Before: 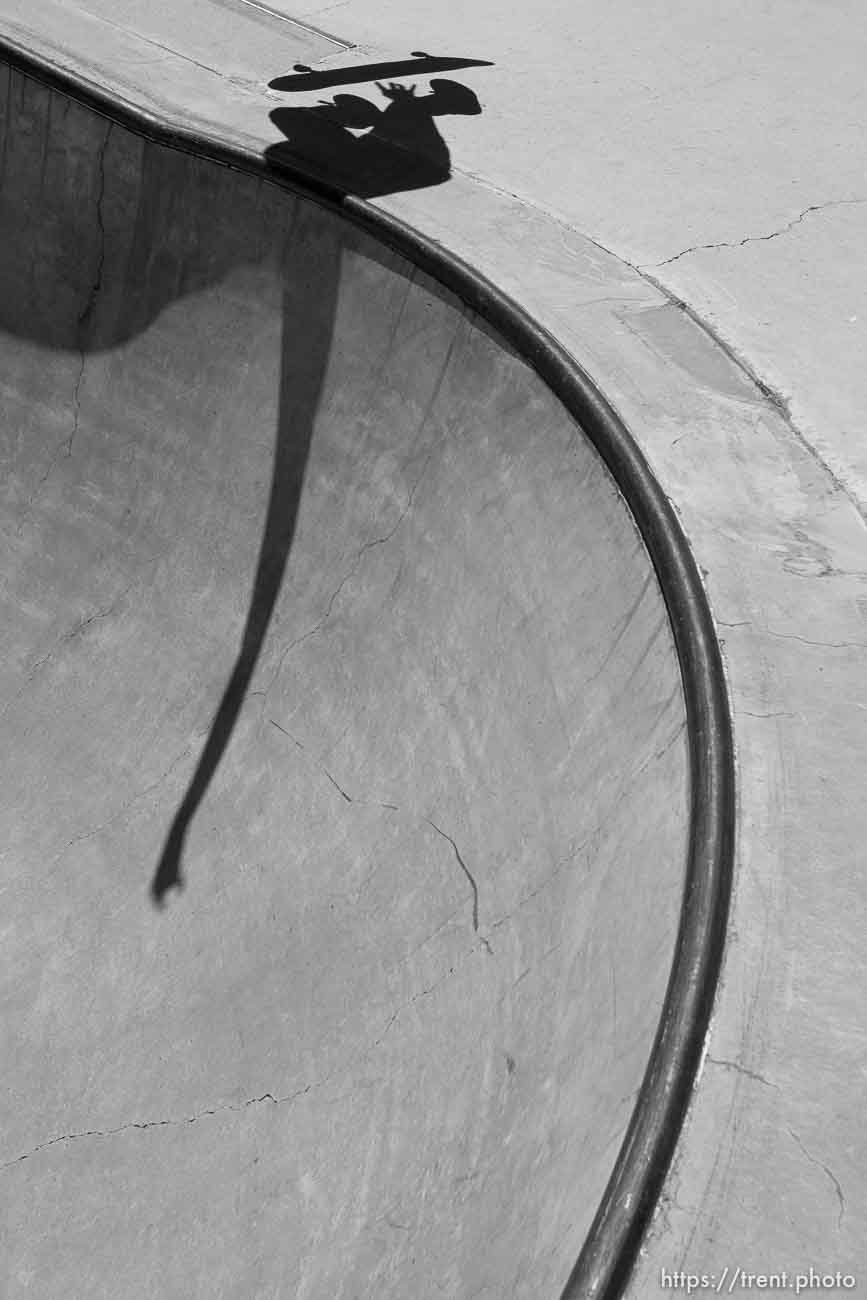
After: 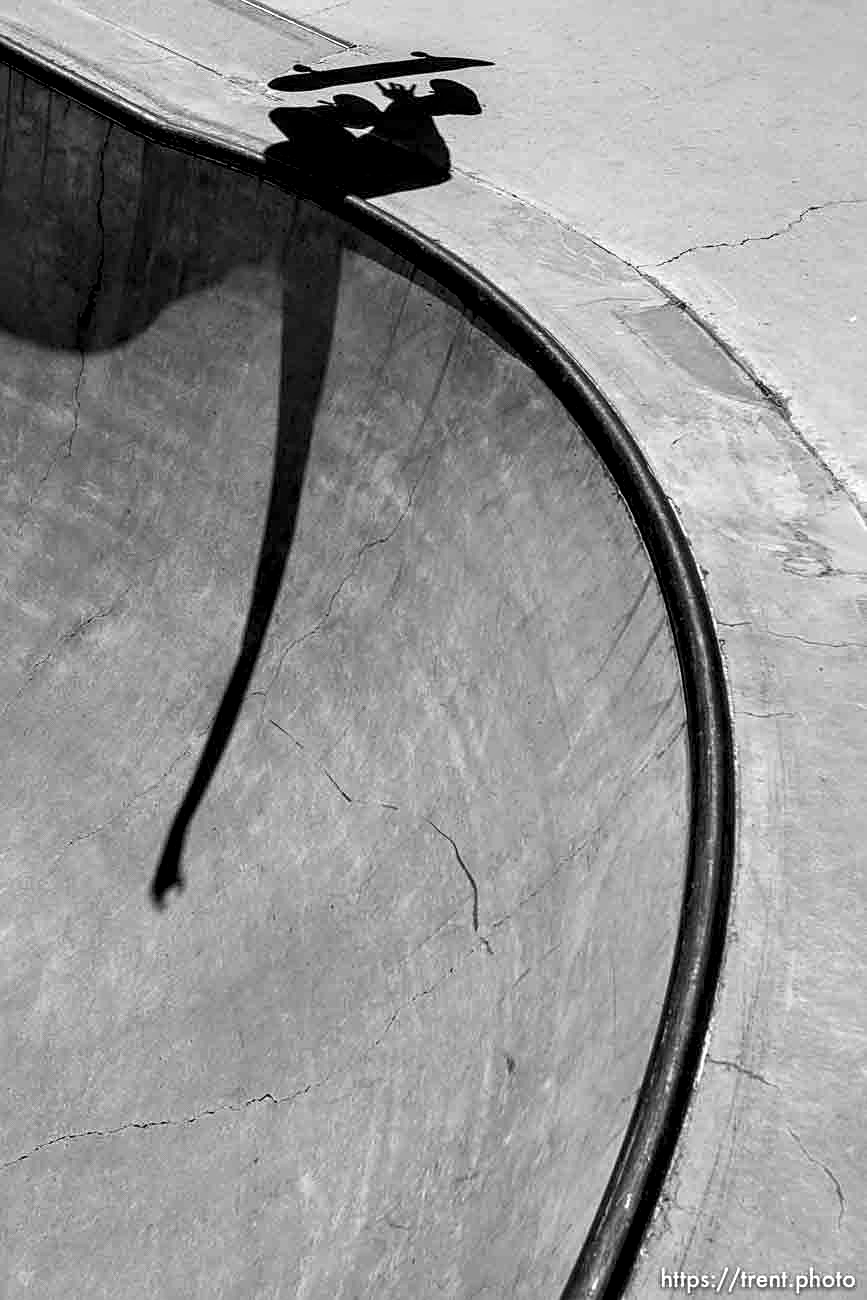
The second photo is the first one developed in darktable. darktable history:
sharpen: amount 0.208
color zones: curves: ch1 [(0.238, 0.163) (0.476, 0.2) (0.733, 0.322) (0.848, 0.134)]
local contrast: highlights 81%, shadows 57%, detail 175%, midtone range 0.599
